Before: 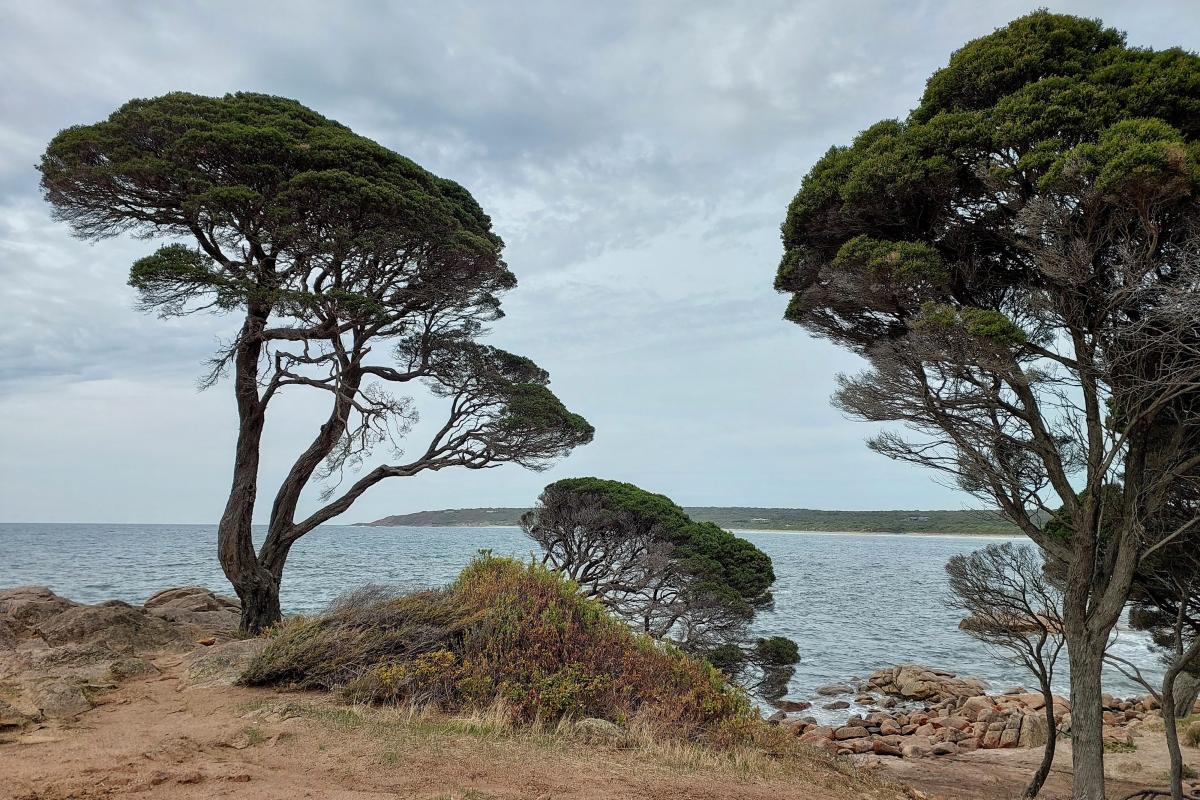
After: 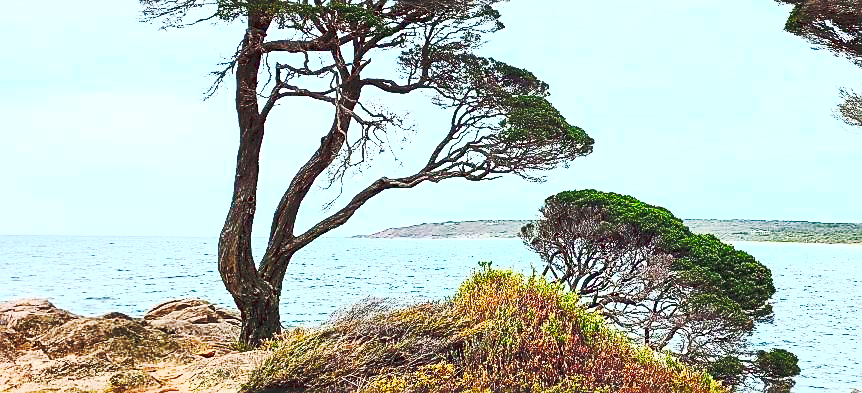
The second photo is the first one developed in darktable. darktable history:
crop: top 36.013%, right 28.097%, bottom 14.798%
contrast brightness saturation: contrast 0.988, brightness 0.993, saturation 0.987
tone curve: curves: ch0 [(0, 0) (0.003, 0.13) (0.011, 0.13) (0.025, 0.134) (0.044, 0.136) (0.069, 0.139) (0.1, 0.144) (0.136, 0.151) (0.177, 0.171) (0.224, 0.2) (0.277, 0.247) (0.335, 0.318) (0.399, 0.412) (0.468, 0.536) (0.543, 0.659) (0.623, 0.746) (0.709, 0.812) (0.801, 0.871) (0.898, 0.915) (1, 1)], preserve colors none
sharpen: on, module defaults
